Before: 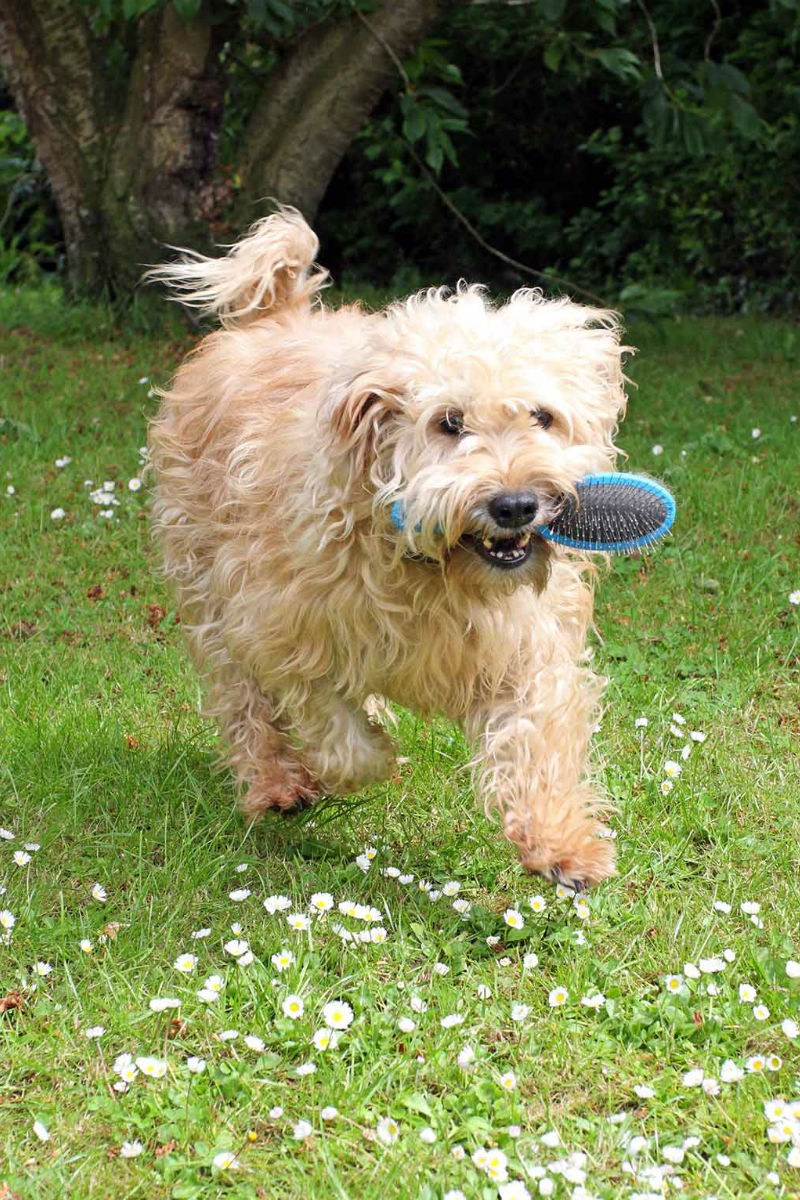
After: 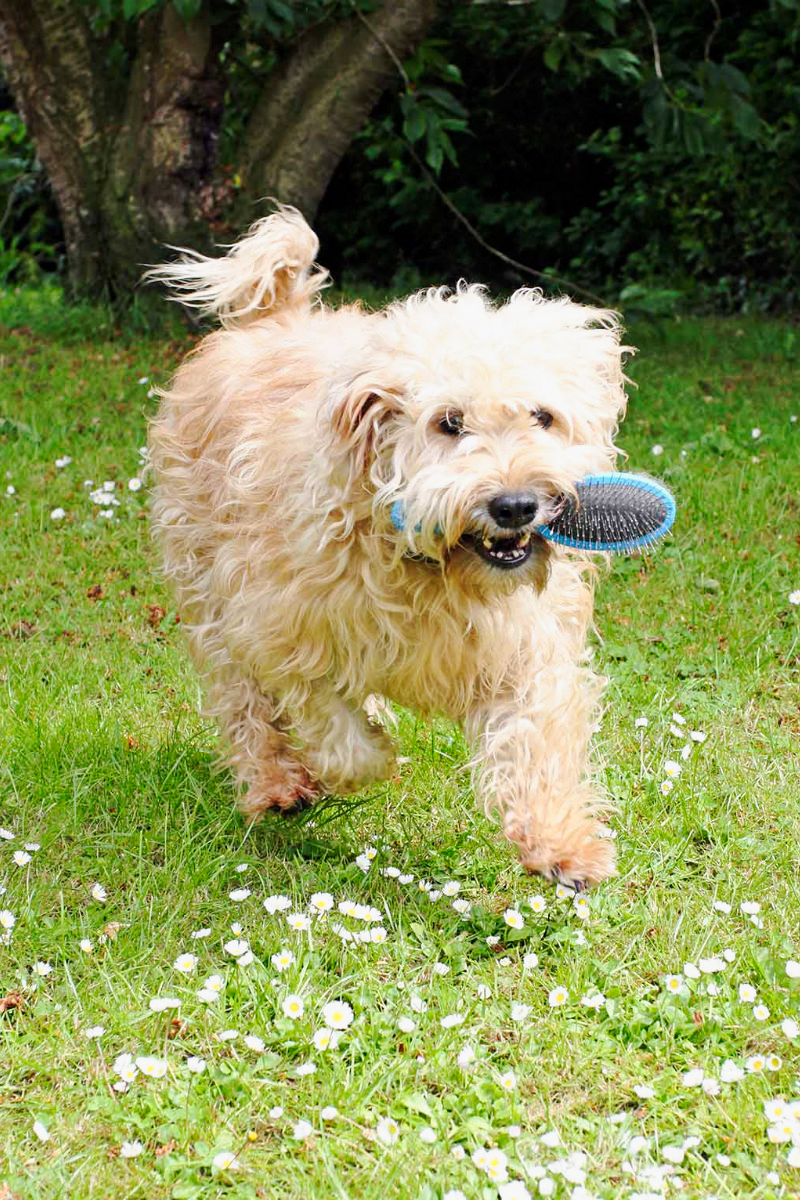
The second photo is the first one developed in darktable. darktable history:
tone curve: curves: ch0 [(0, 0) (0.035, 0.017) (0.131, 0.108) (0.279, 0.279) (0.476, 0.554) (0.617, 0.693) (0.704, 0.77) (0.801, 0.854) (0.895, 0.927) (1, 0.976)]; ch1 [(0, 0) (0.318, 0.278) (0.444, 0.427) (0.493, 0.493) (0.537, 0.547) (0.594, 0.616) (0.746, 0.764) (1, 1)]; ch2 [(0, 0) (0.316, 0.292) (0.381, 0.37) (0.423, 0.448) (0.476, 0.482) (0.502, 0.498) (0.529, 0.532) (0.583, 0.608) (0.639, 0.657) (0.7, 0.7) (0.861, 0.808) (1, 0.951)], preserve colors none
